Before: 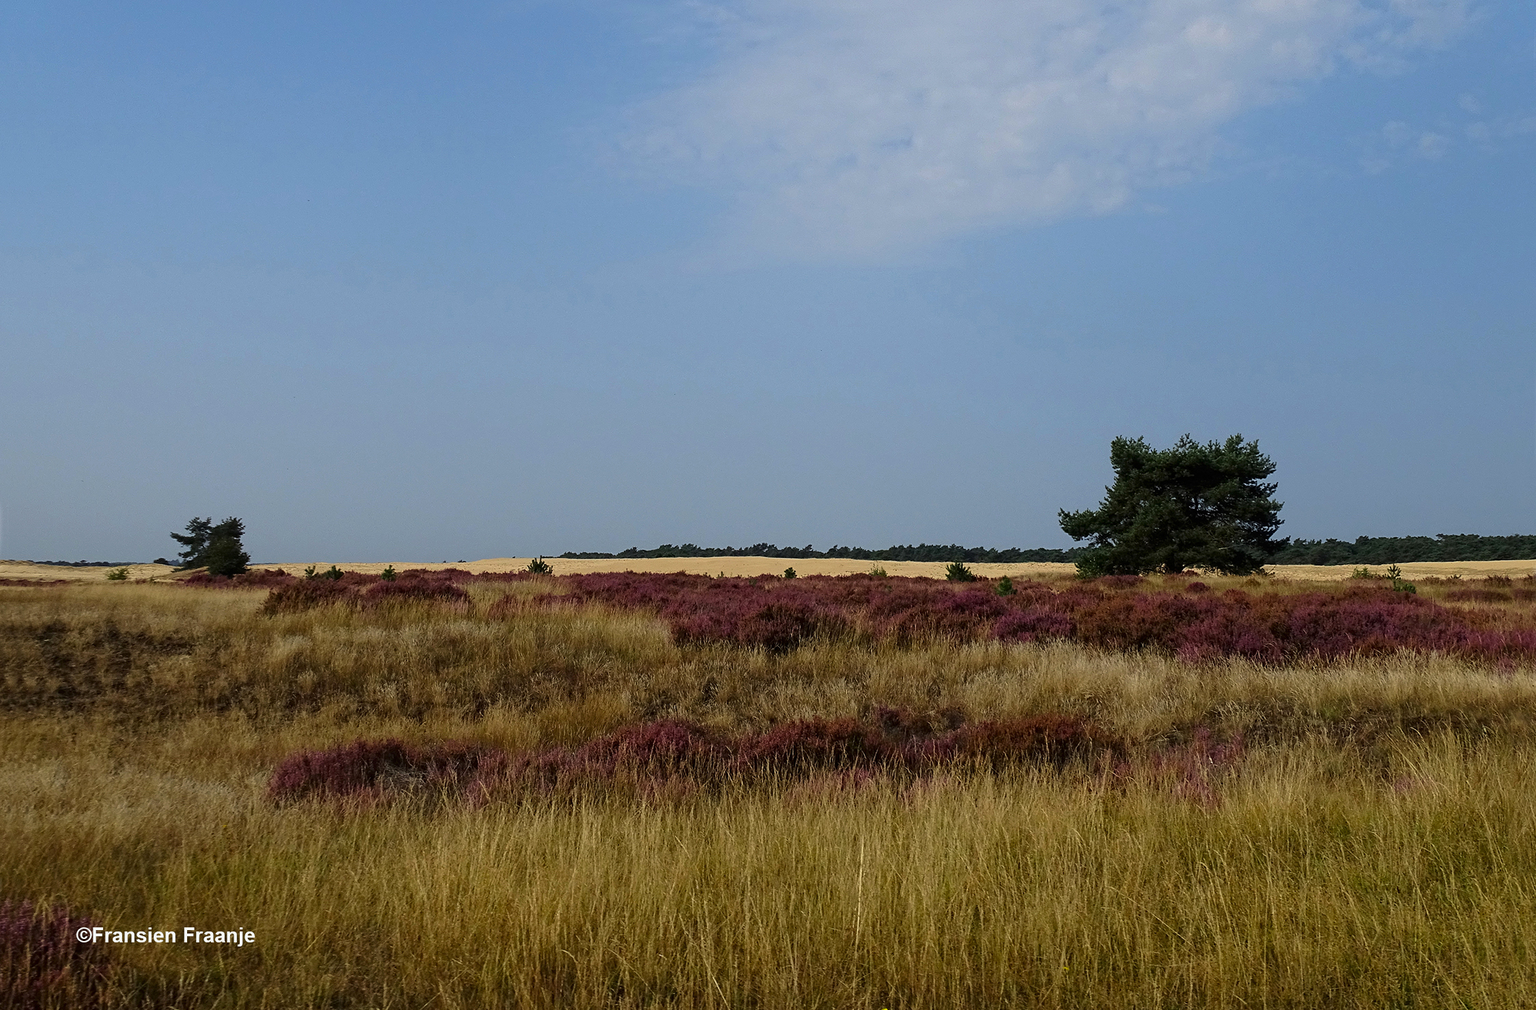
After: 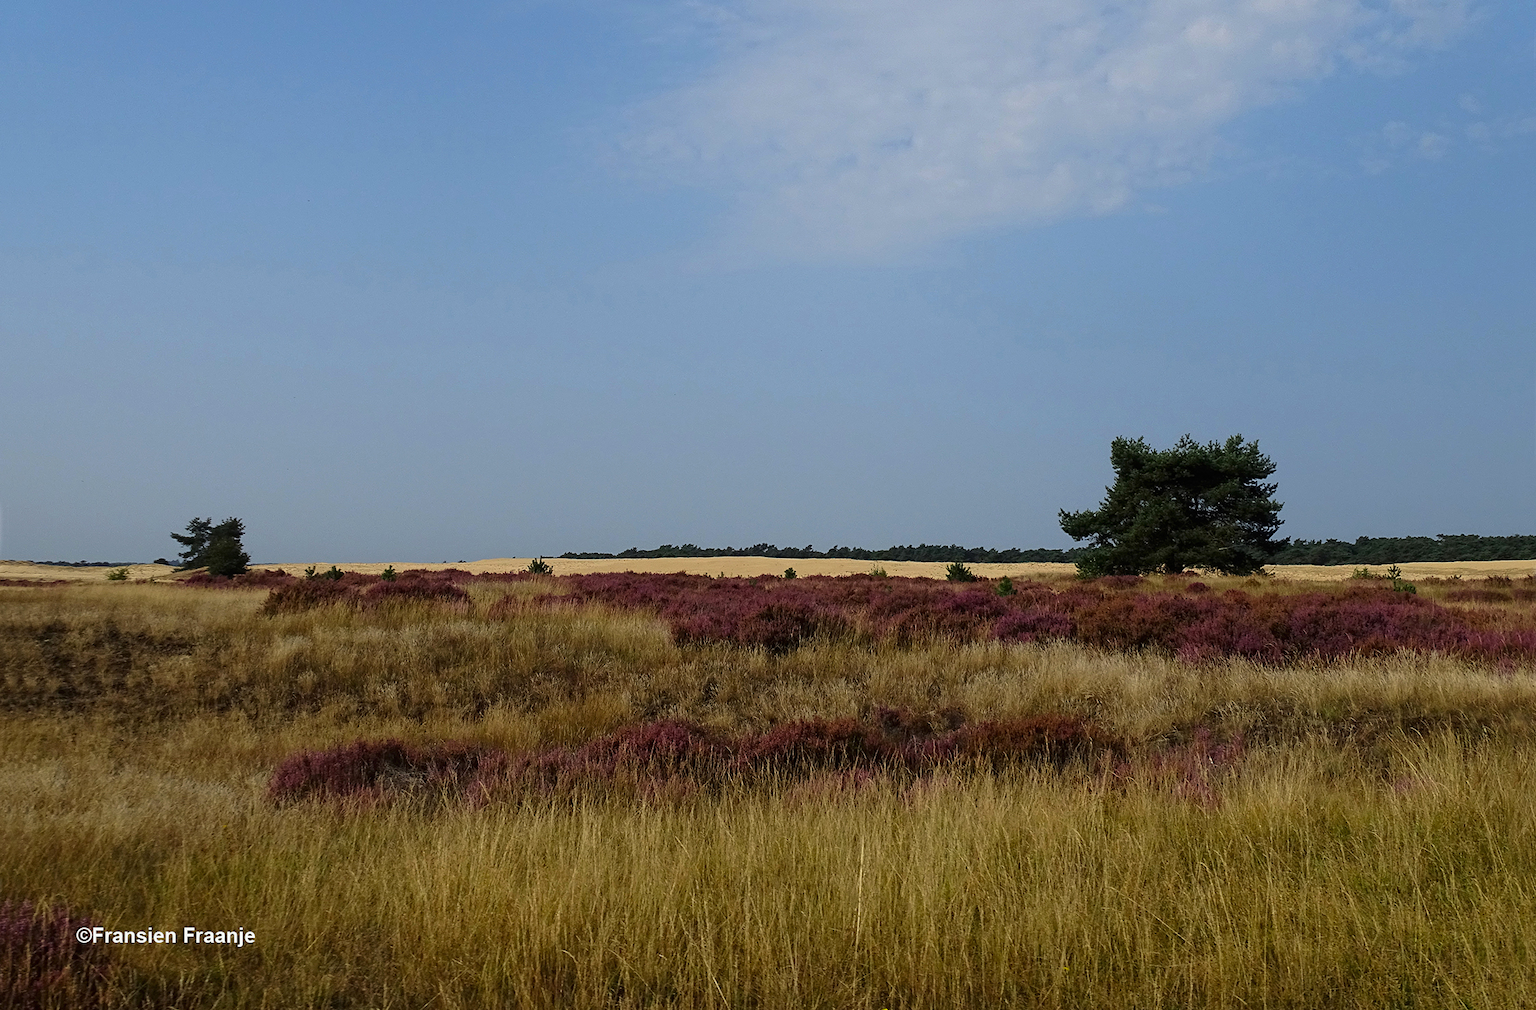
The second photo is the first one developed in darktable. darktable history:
contrast equalizer: octaves 7, y [[0.509, 0.517, 0.523, 0.523, 0.517, 0.509], [0.5 ×6], [0.5 ×6], [0 ×6], [0 ×6]], mix -0.195
